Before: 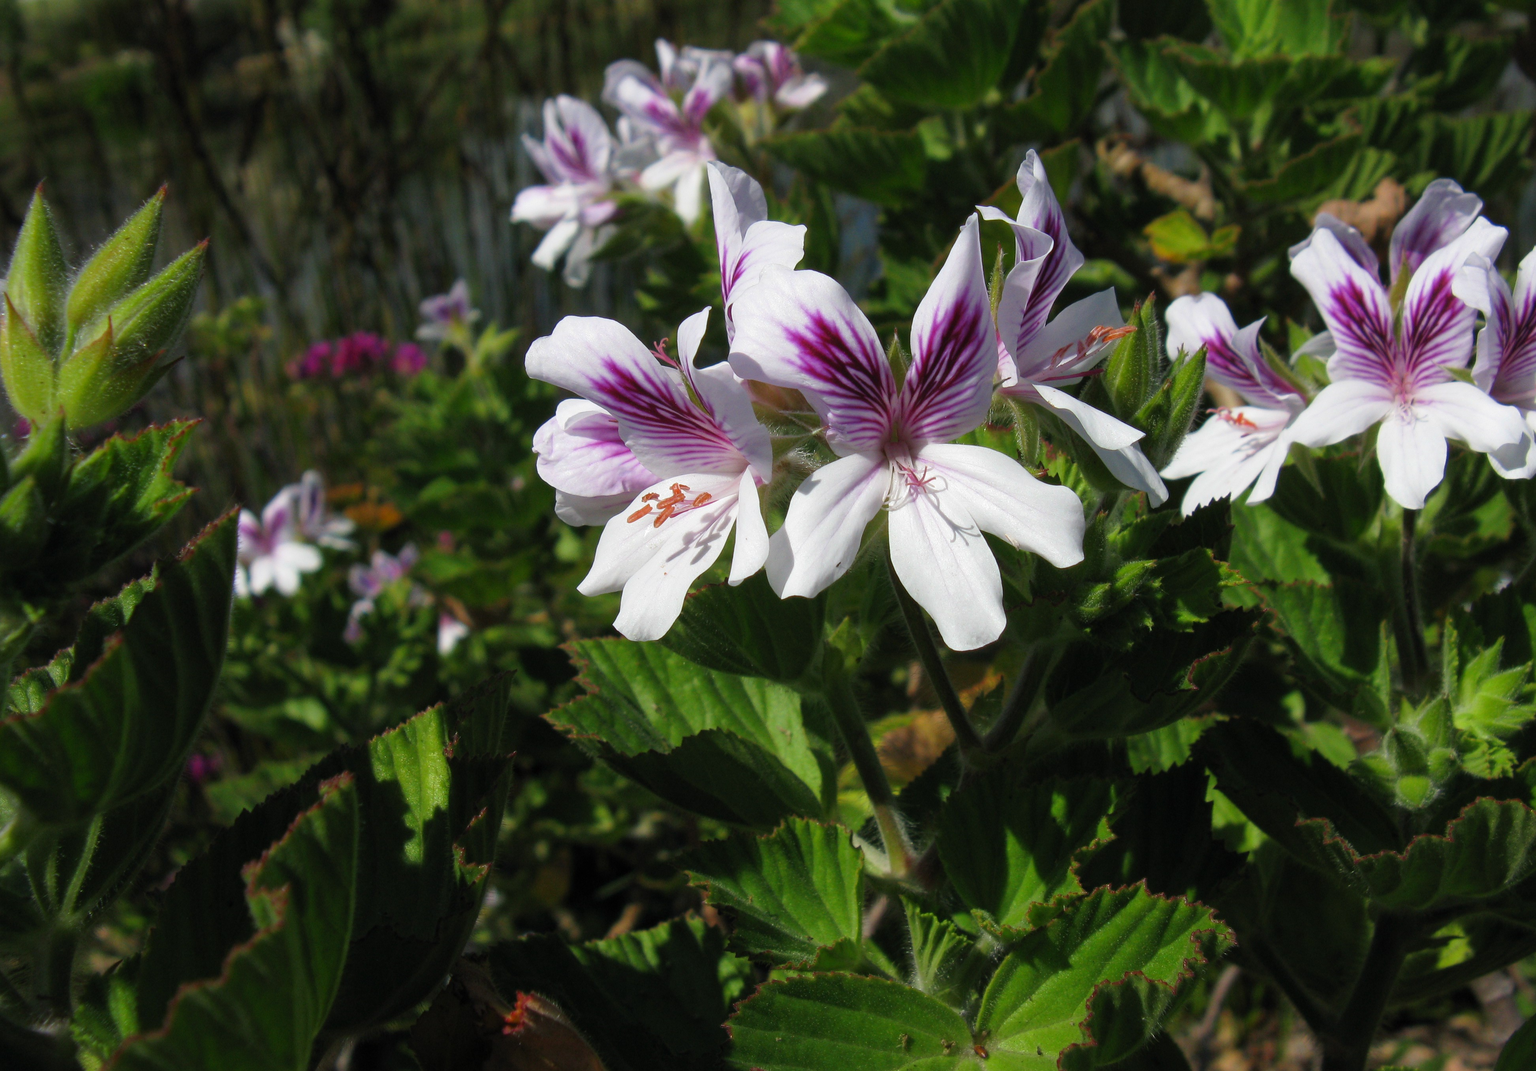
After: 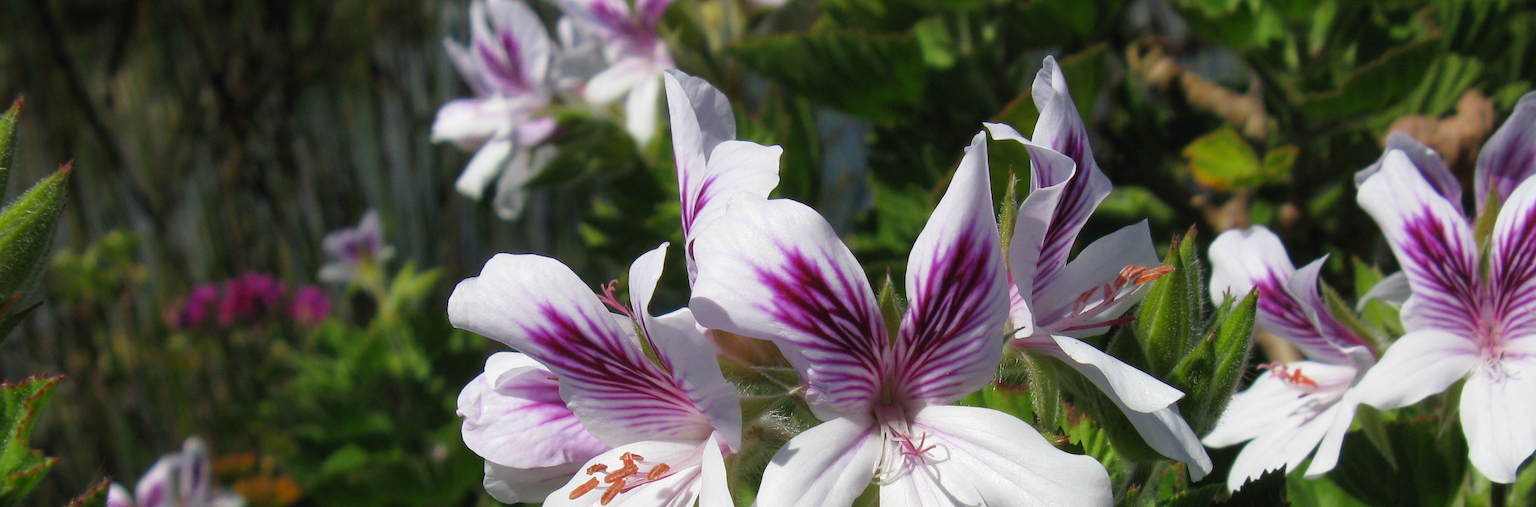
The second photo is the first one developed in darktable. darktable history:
crop and rotate: left 9.658%, top 9.597%, right 6.148%, bottom 50.509%
